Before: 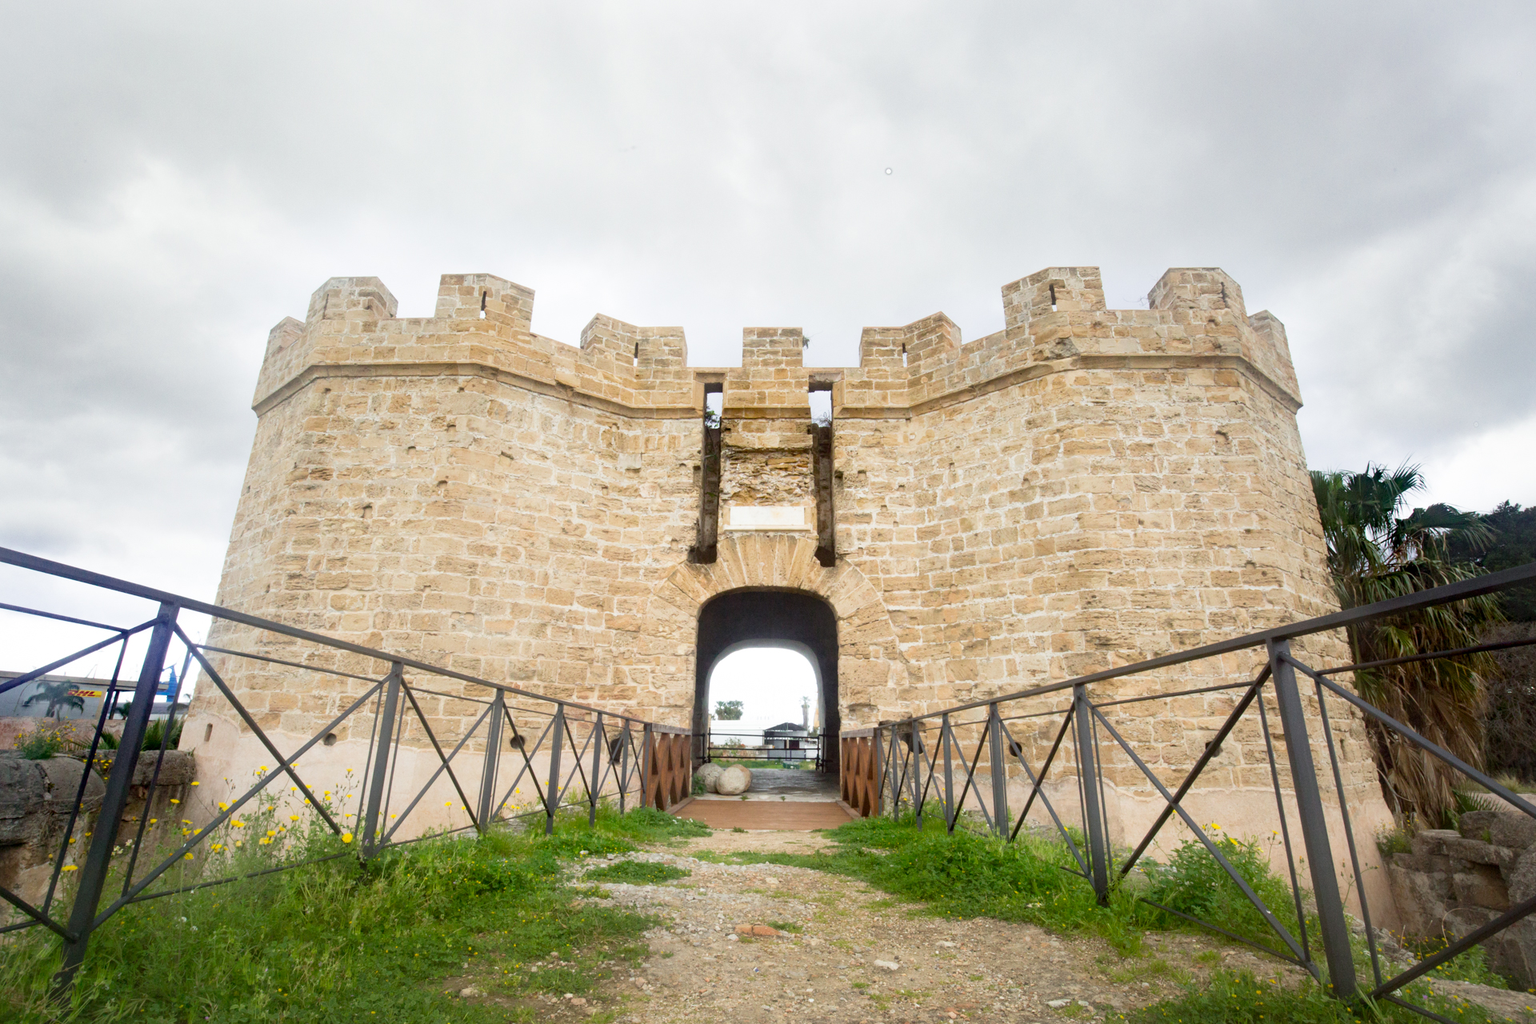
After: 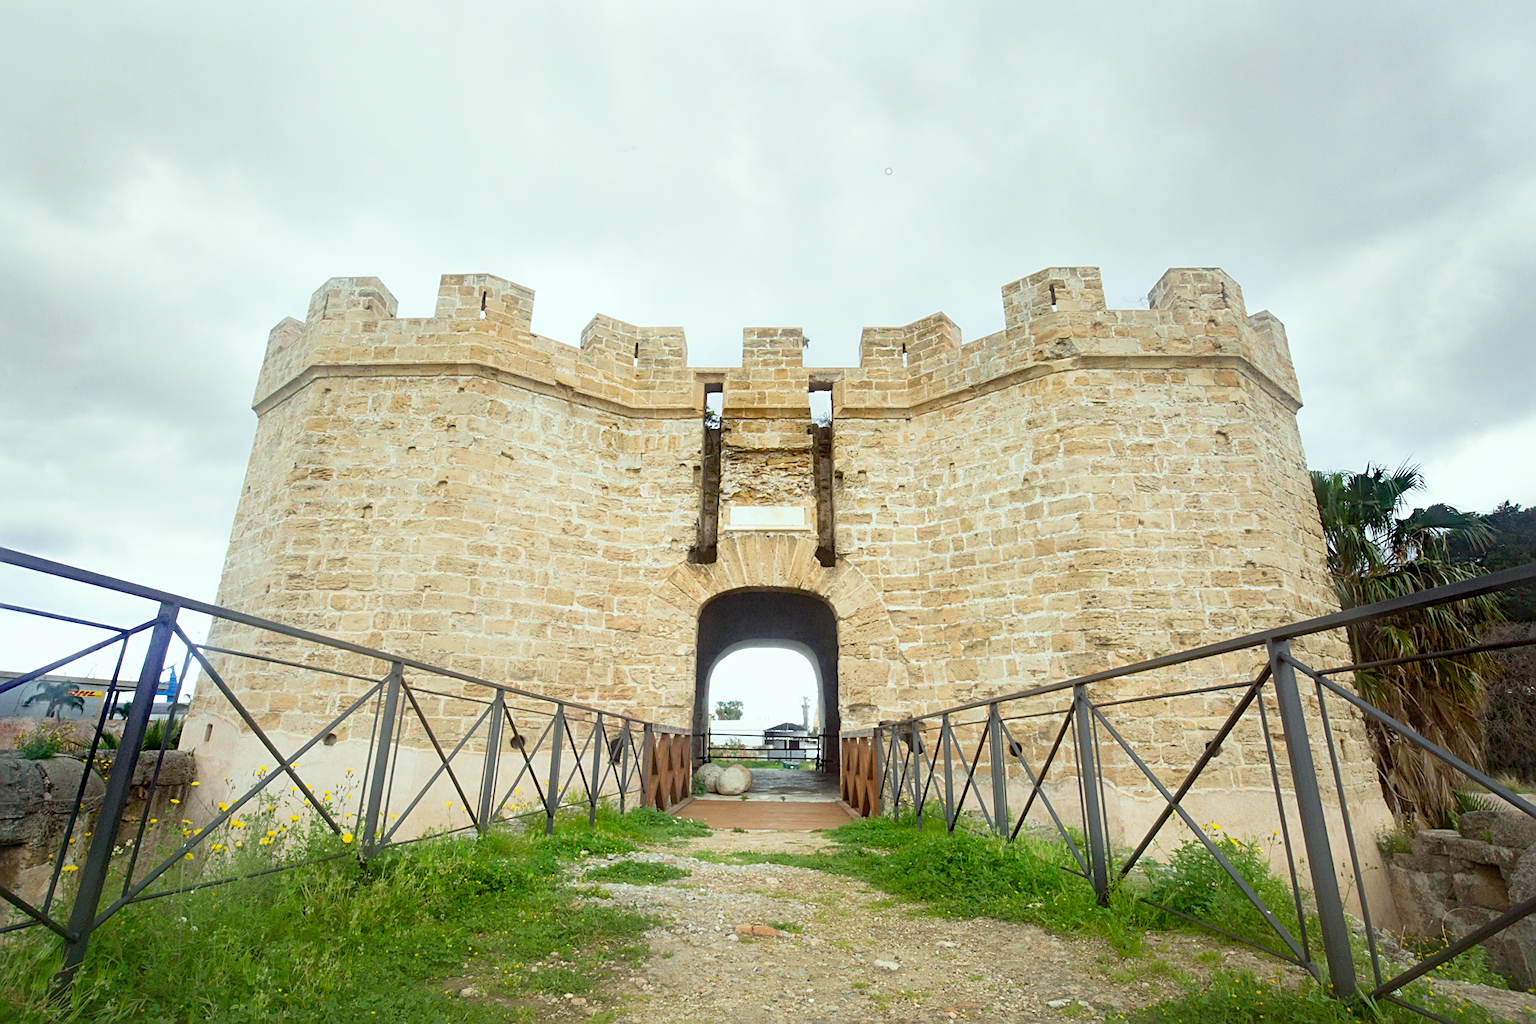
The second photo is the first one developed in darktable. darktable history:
sharpen: on, module defaults
color correction: highlights a* -6.38, highlights b* 0.787
levels: levels [0, 0.478, 1]
